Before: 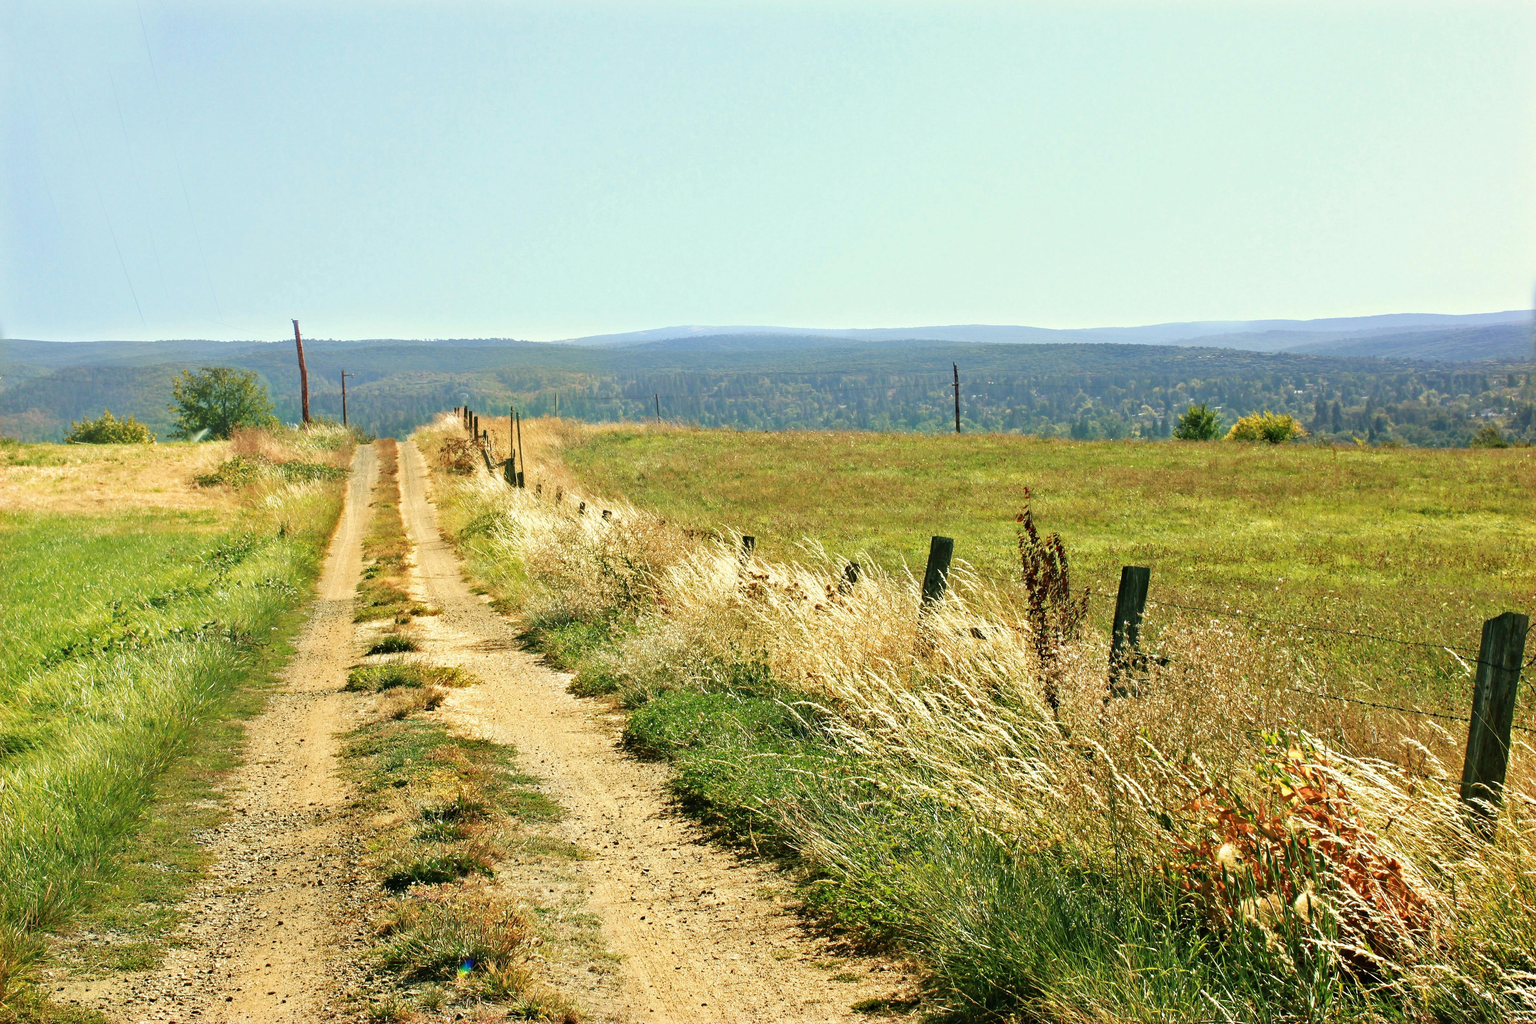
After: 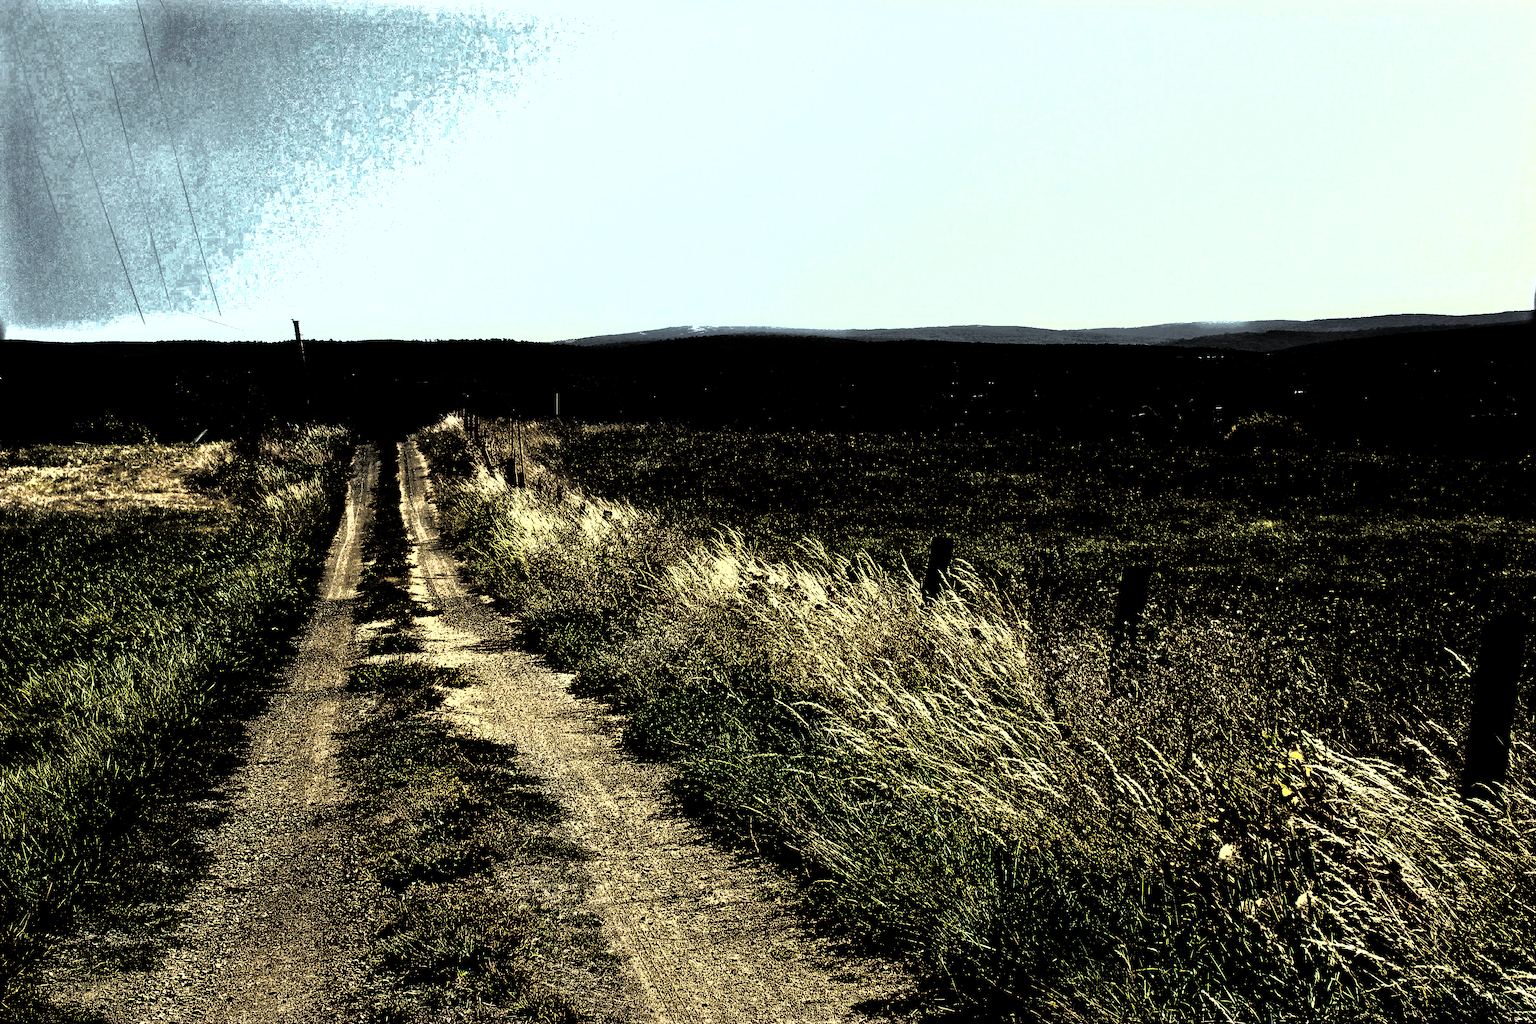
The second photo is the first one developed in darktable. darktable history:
levels: levels [0.721, 0.937, 0.997]
exposure: exposure 0.436 EV, compensate highlight preservation false
sharpen: amount 0.204
shadows and highlights: on, module defaults
